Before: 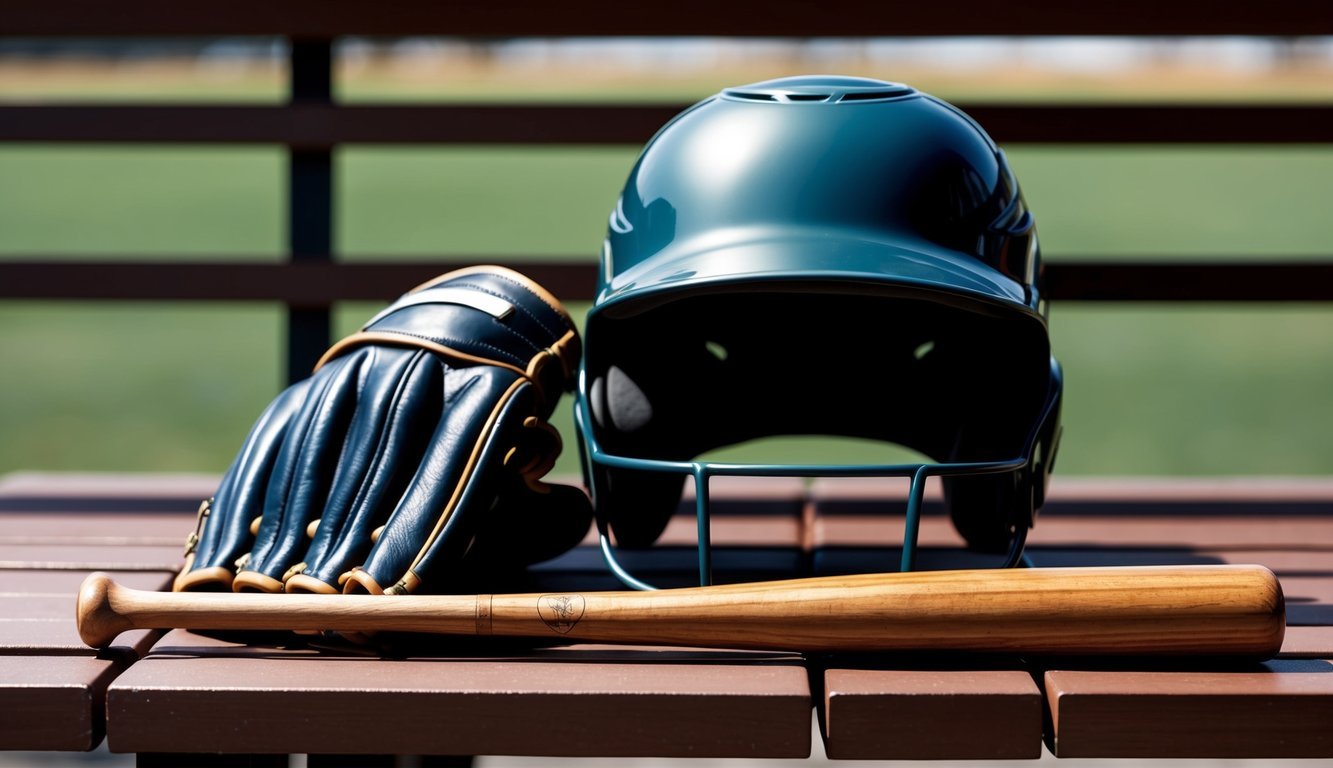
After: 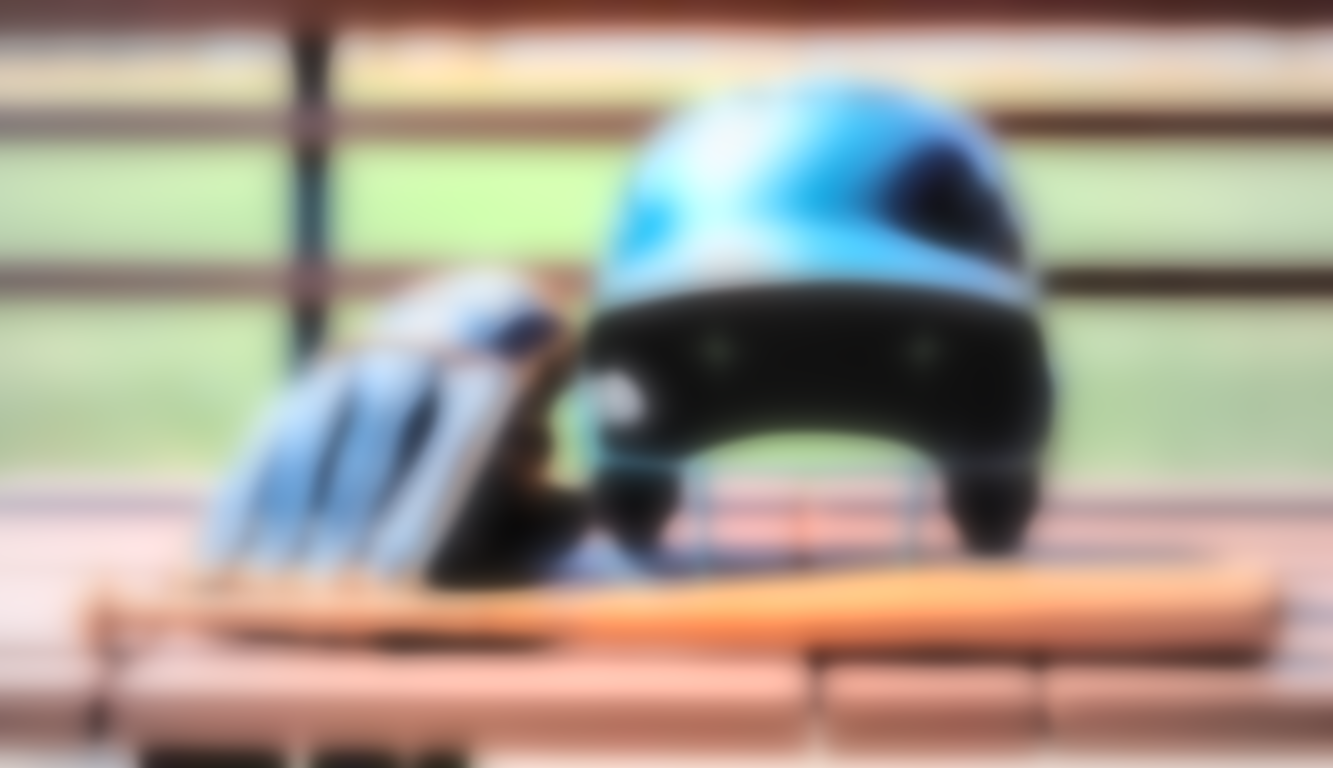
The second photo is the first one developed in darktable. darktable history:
exposure: black level correction 0, exposure 1.625 EV, compensate exposure bias true, compensate highlight preservation false
tone equalizer: -8 EV 2 EV, -7 EV 2 EV, -6 EV 2 EV, -5 EV 2 EV, -4 EV 2 EV, -3 EV 1.5 EV, -2 EV 1 EV, -1 EV 0.5 EV
contrast equalizer: octaves 7, y [[0.515 ×6], [0.507 ×6], [0.425 ×6], [0 ×6], [0 ×6]]
contrast brightness saturation: saturation 0.13
vignetting: fall-off start 18.21%, fall-off radius 137.95%, brightness -0.207, center (-0.078, 0.066), width/height ratio 0.62, shape 0.59
rgb curve: curves: ch0 [(0, 0) (0.284, 0.292) (0.505, 0.644) (1, 1)]; ch1 [(0, 0) (0.284, 0.292) (0.505, 0.644) (1, 1)]; ch2 [(0, 0) (0.284, 0.292) (0.505, 0.644) (1, 1)], compensate middle gray true
lowpass: radius 16, unbound 0
local contrast: on, module defaults
